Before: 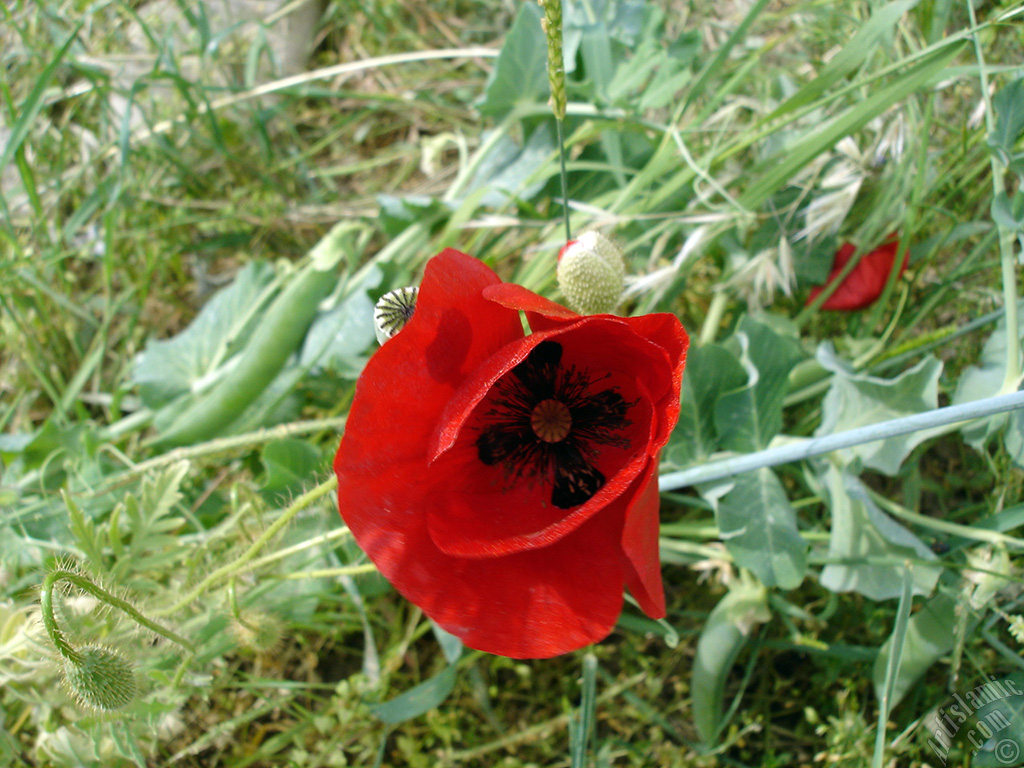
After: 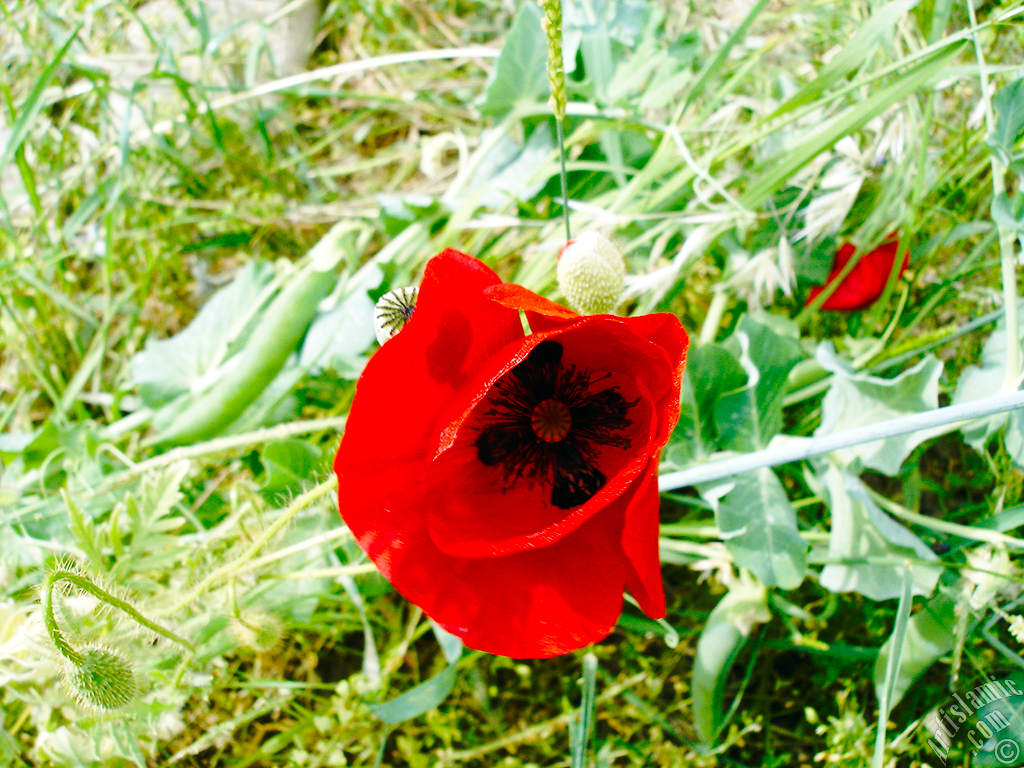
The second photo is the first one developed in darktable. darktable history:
base curve: curves: ch0 [(0, 0) (0.036, 0.037) (0.121, 0.228) (0.46, 0.76) (0.859, 0.983) (1, 1)], preserve colors none
color balance rgb: perceptual saturation grading › global saturation 20%, perceptual saturation grading › highlights -25%, perceptual saturation grading › shadows 25%
